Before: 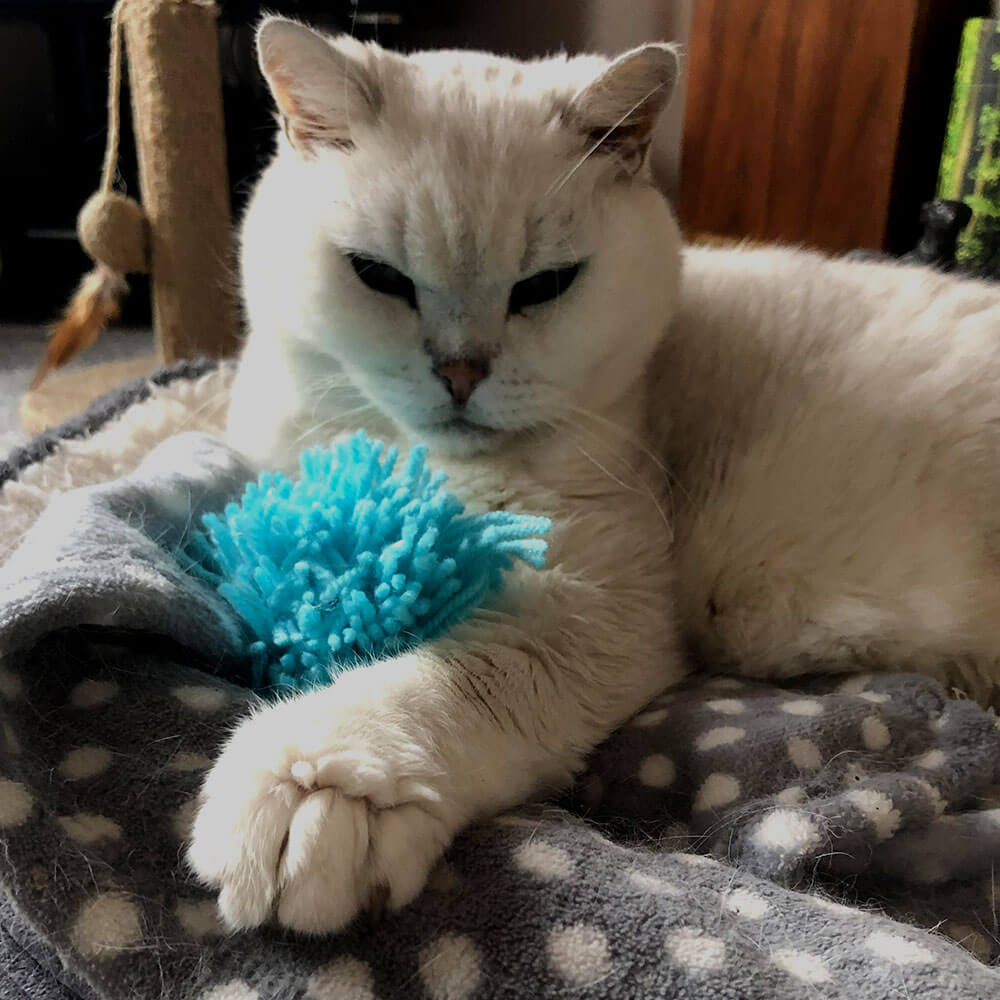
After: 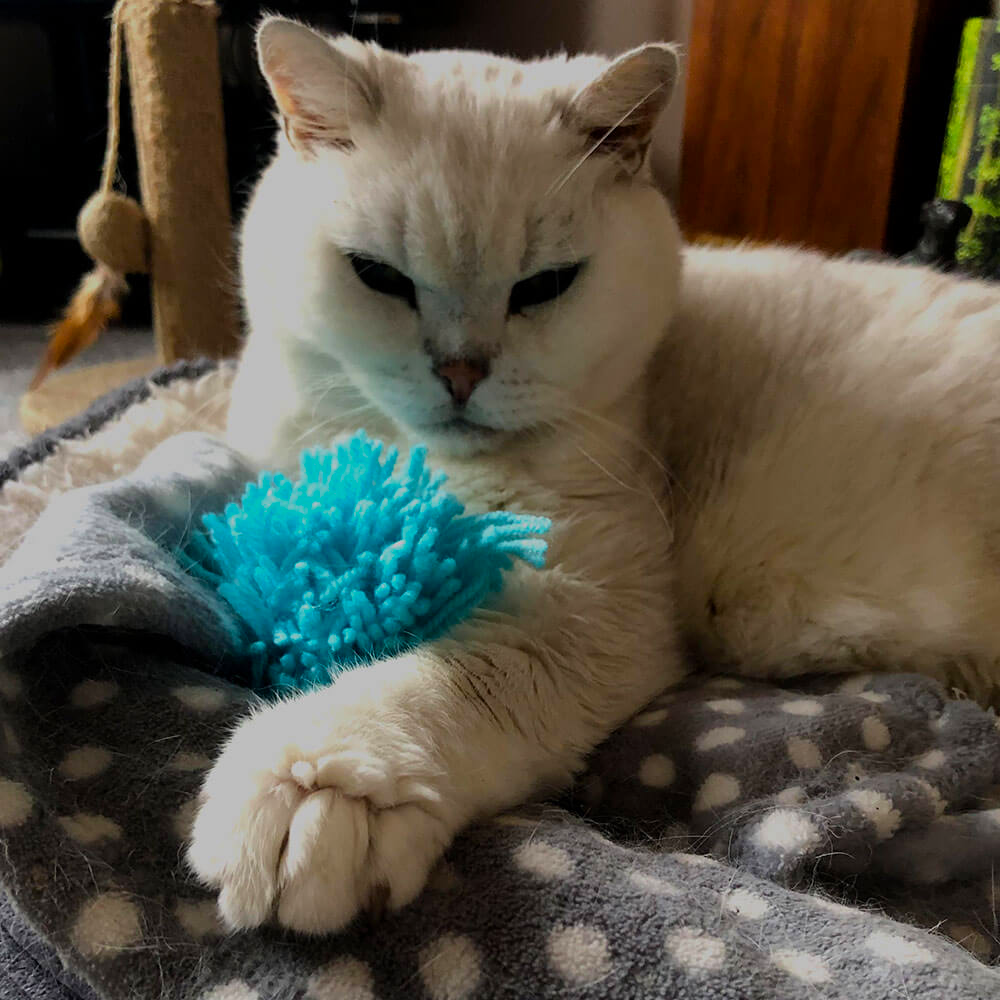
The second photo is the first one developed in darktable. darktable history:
color balance rgb: perceptual saturation grading › global saturation 20%, global vibrance 20%
exposure: exposure -0.242 EV, compensate highlight preservation false
